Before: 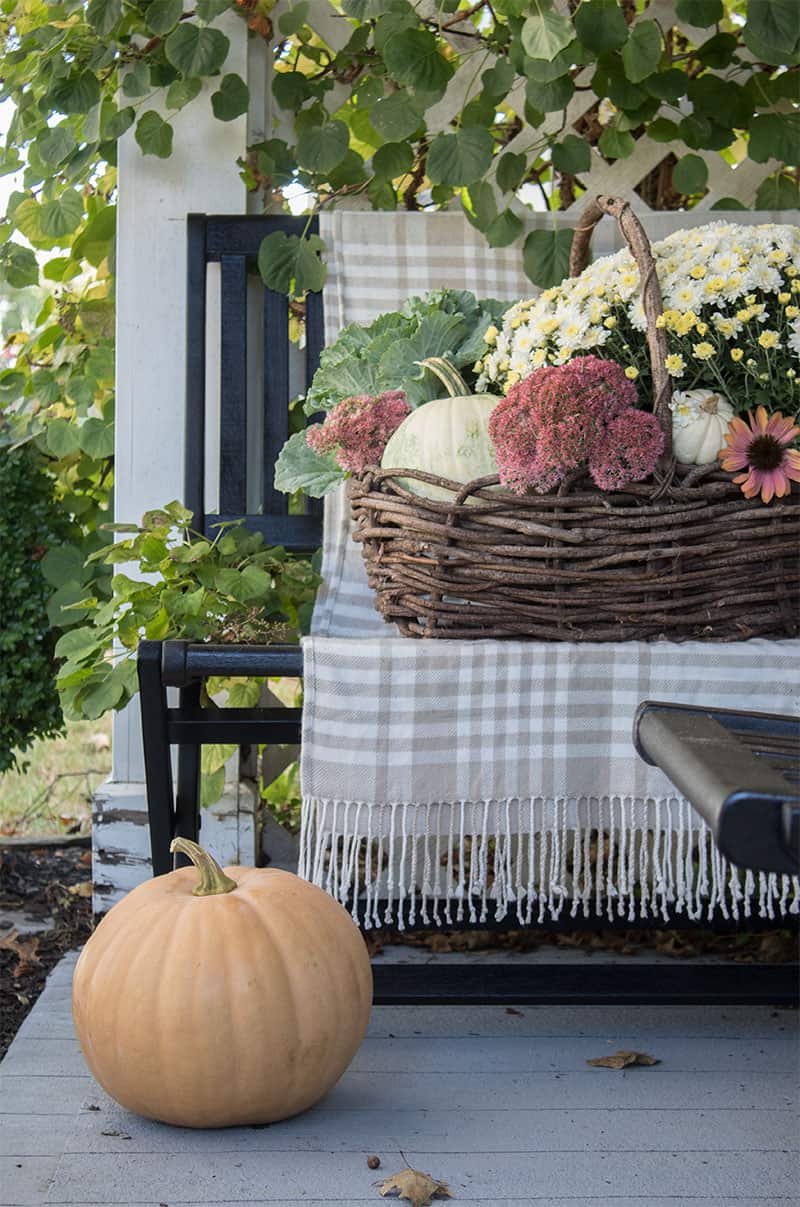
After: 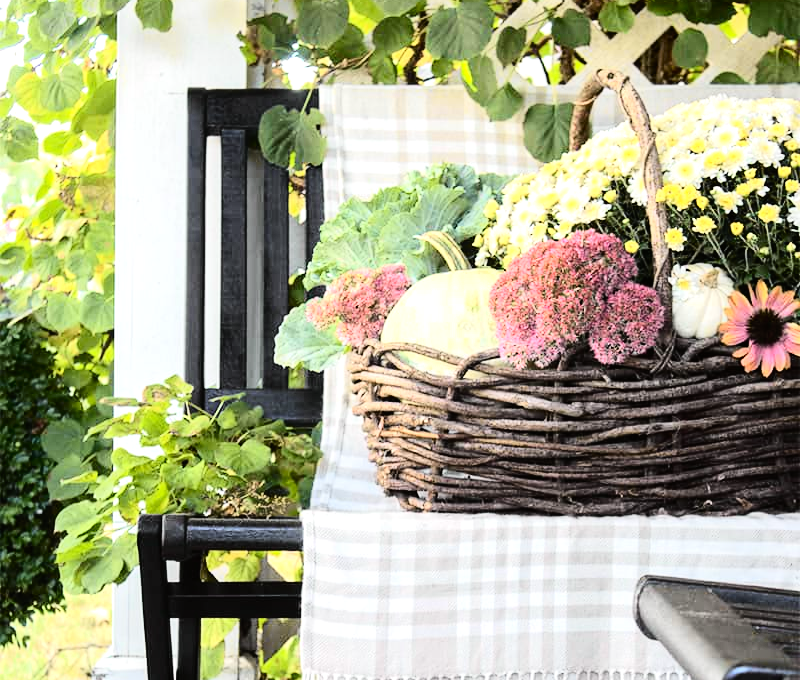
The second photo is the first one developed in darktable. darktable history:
crop and rotate: top 10.475%, bottom 33.13%
tone equalizer: -8 EV -1.05 EV, -7 EV -1.02 EV, -6 EV -0.847 EV, -5 EV -0.545 EV, -3 EV 0.589 EV, -2 EV 0.871 EV, -1 EV 0.985 EV, +0 EV 1.05 EV
tone curve: curves: ch0 [(0, 0.008) (0.107, 0.083) (0.283, 0.287) (0.429, 0.51) (0.607, 0.739) (0.789, 0.893) (0.998, 0.978)]; ch1 [(0, 0) (0.323, 0.339) (0.438, 0.427) (0.478, 0.484) (0.502, 0.502) (0.527, 0.525) (0.571, 0.579) (0.608, 0.629) (0.669, 0.704) (0.859, 0.899) (1, 1)]; ch2 [(0, 0) (0.33, 0.347) (0.421, 0.456) (0.473, 0.498) (0.502, 0.504) (0.522, 0.524) (0.549, 0.567) (0.593, 0.626) (0.676, 0.724) (1, 1)], color space Lab, independent channels, preserve colors none
